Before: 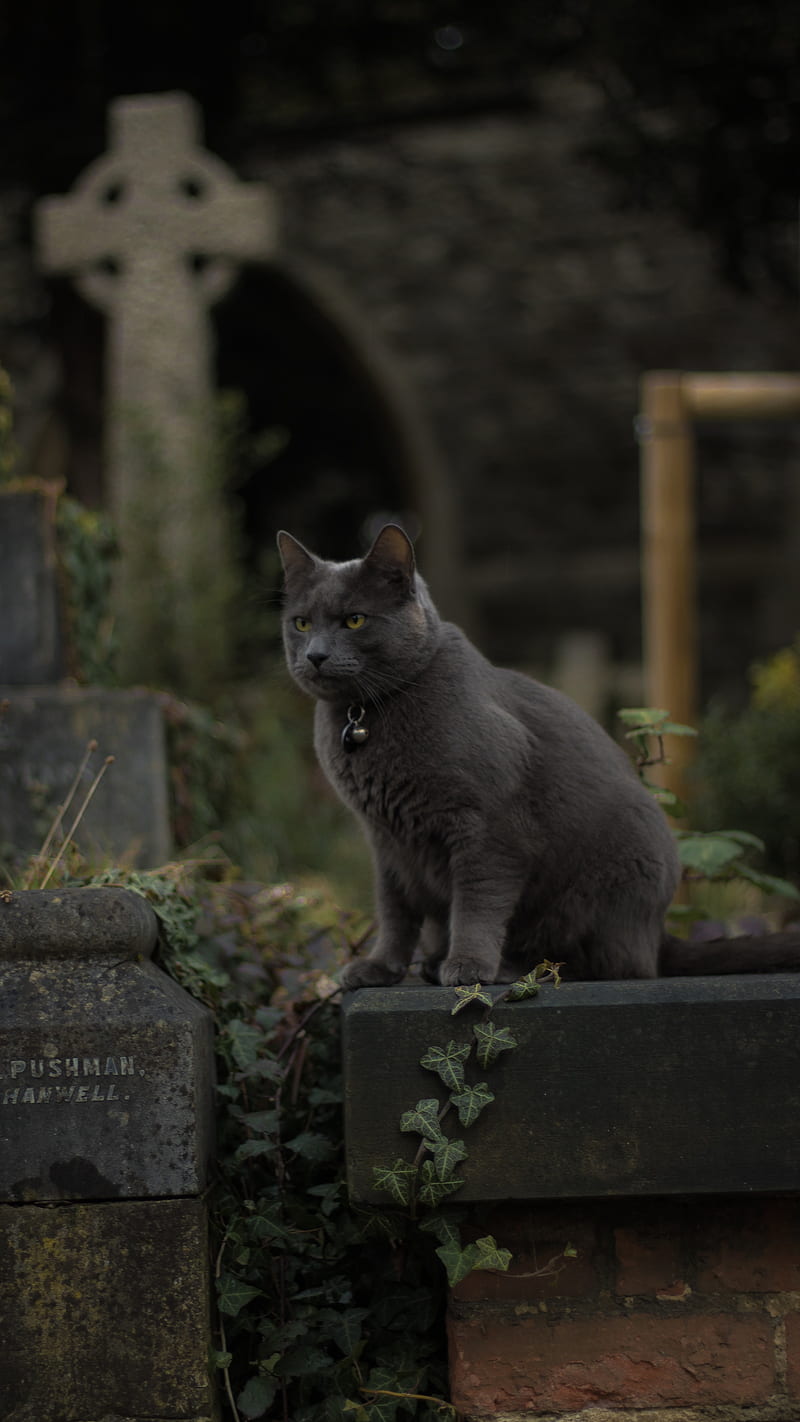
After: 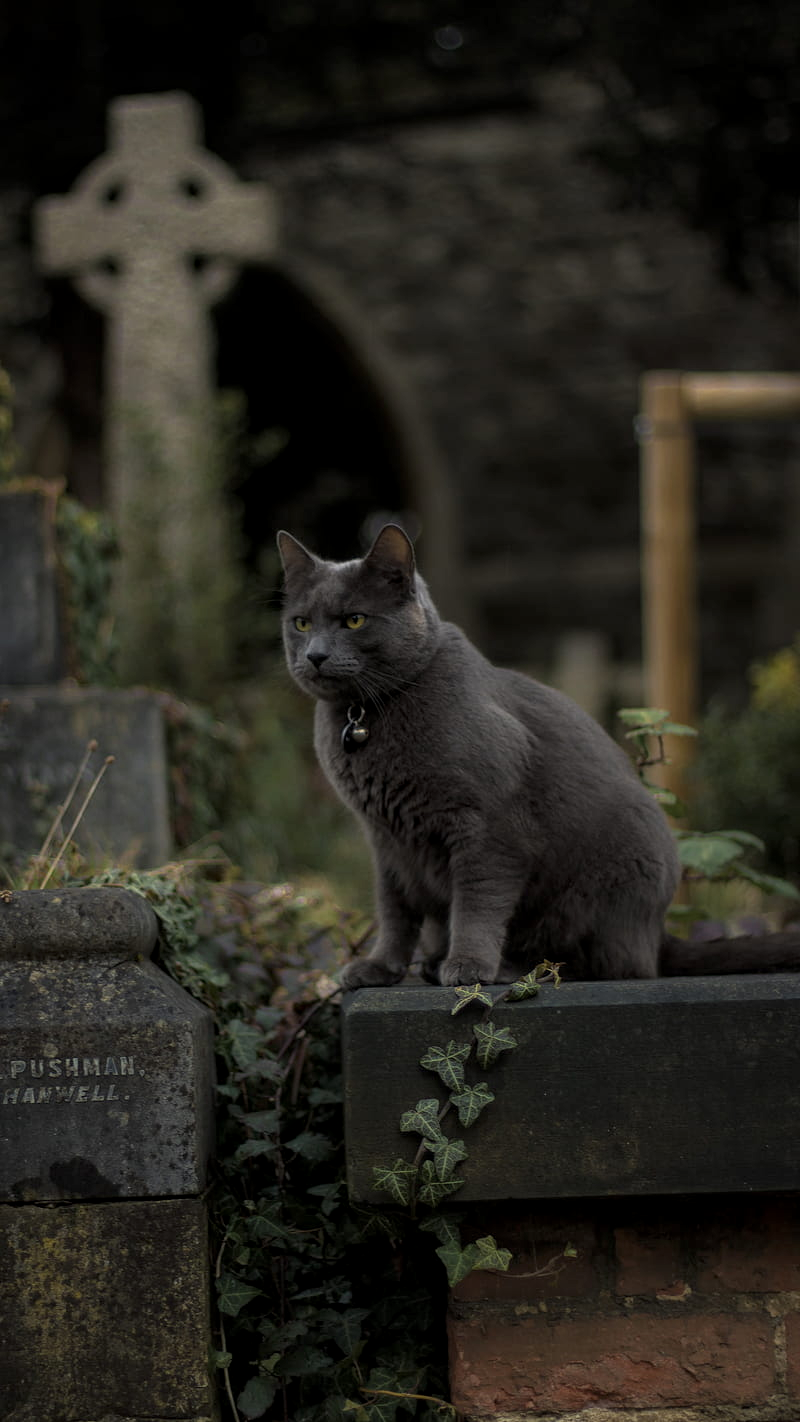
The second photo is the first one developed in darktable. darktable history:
color balance: on, module defaults
local contrast: on, module defaults
